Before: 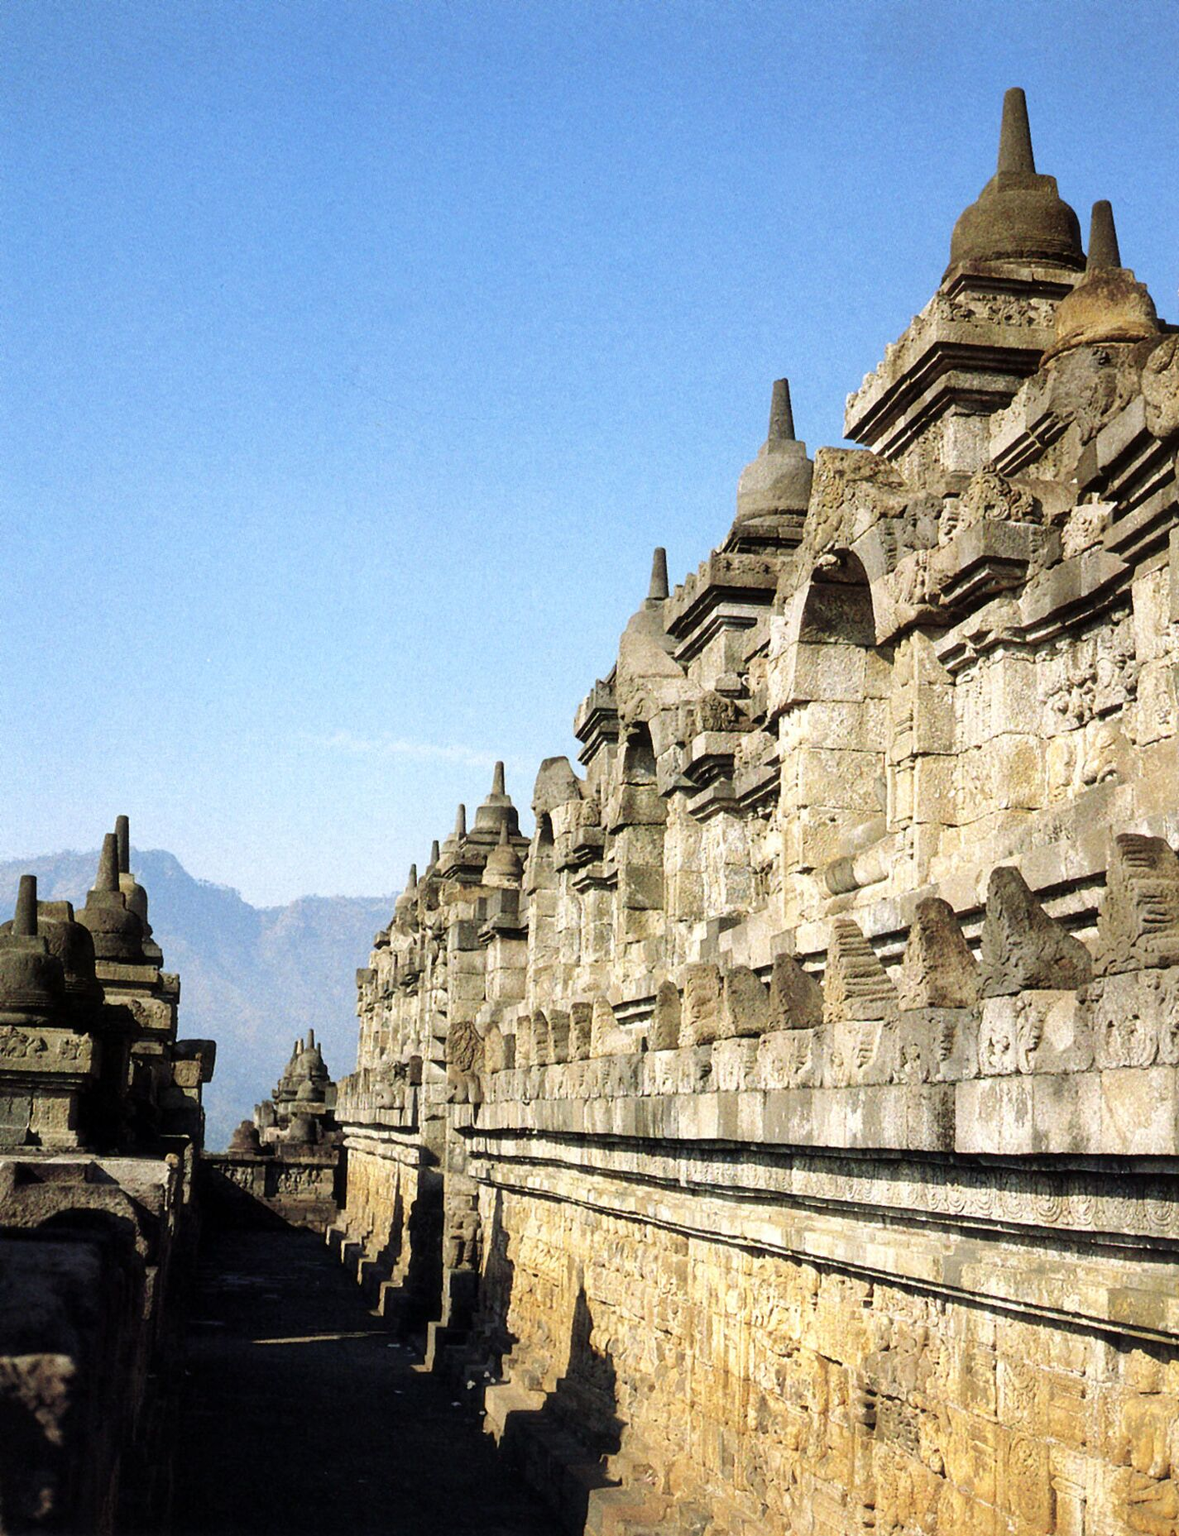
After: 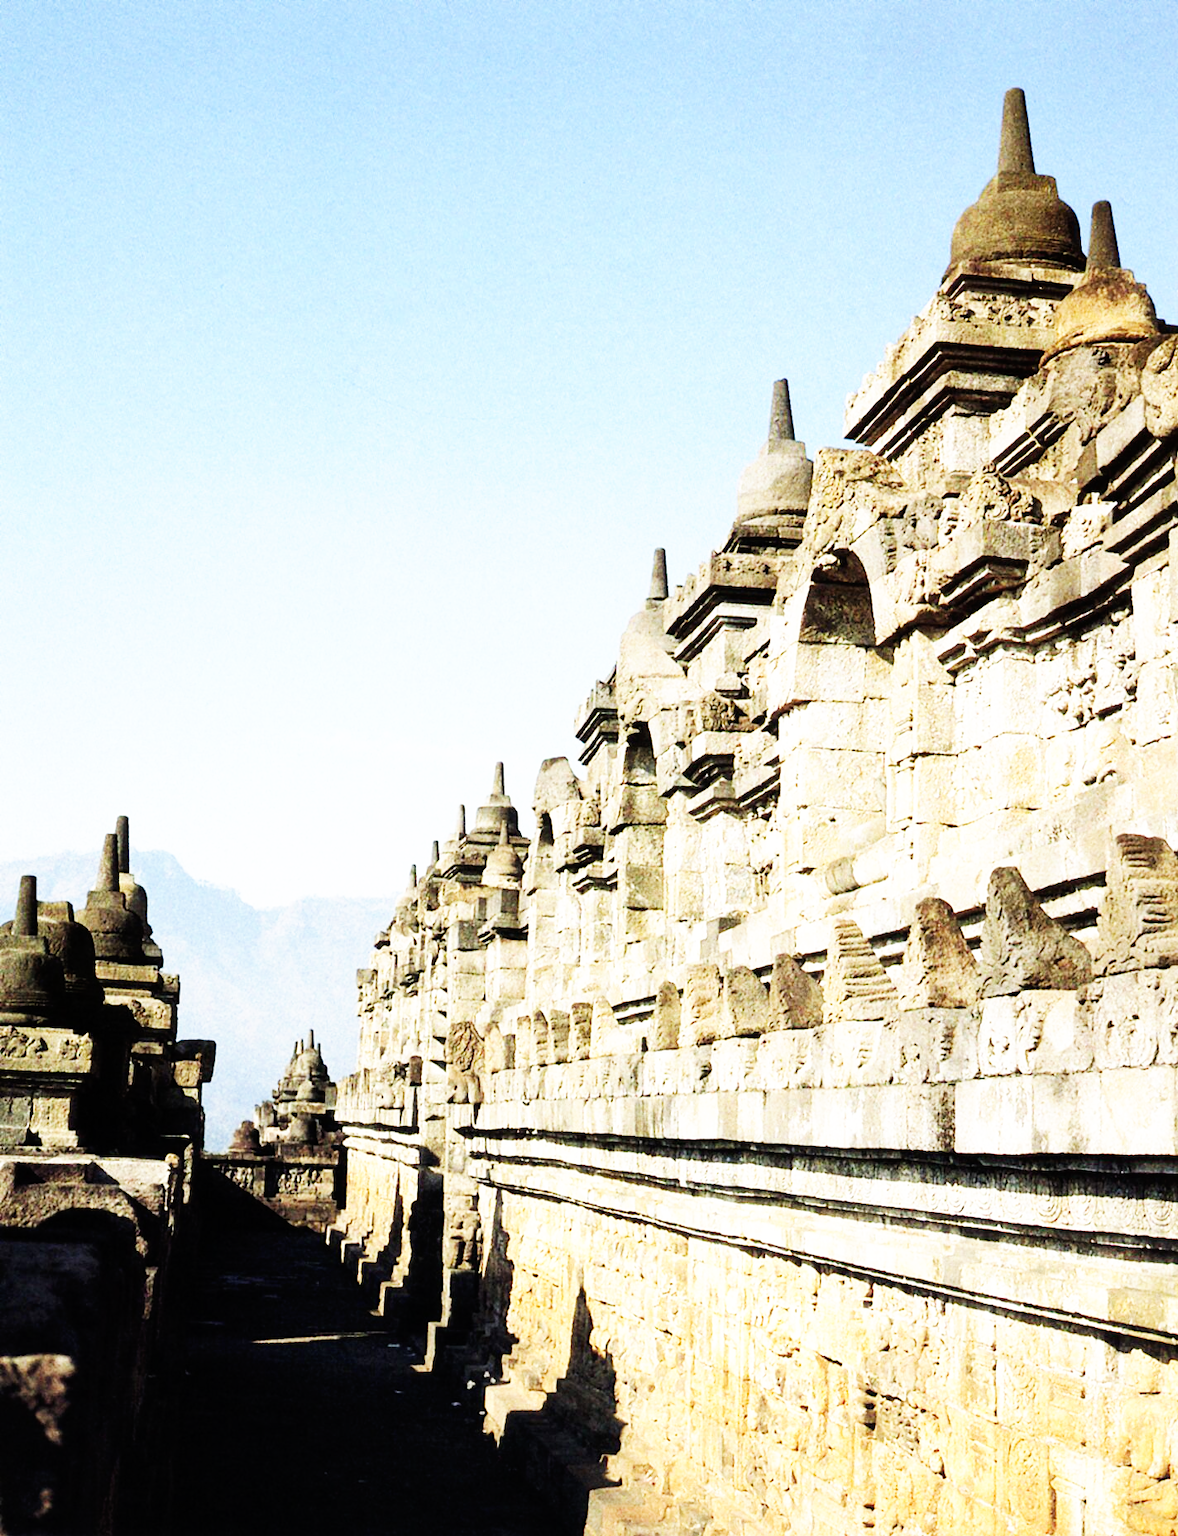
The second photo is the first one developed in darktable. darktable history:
base curve: curves: ch0 [(0, 0) (0.007, 0.004) (0.027, 0.03) (0.046, 0.07) (0.207, 0.54) (0.442, 0.872) (0.673, 0.972) (1, 1)], preserve colors none
contrast brightness saturation: saturation -0.05
